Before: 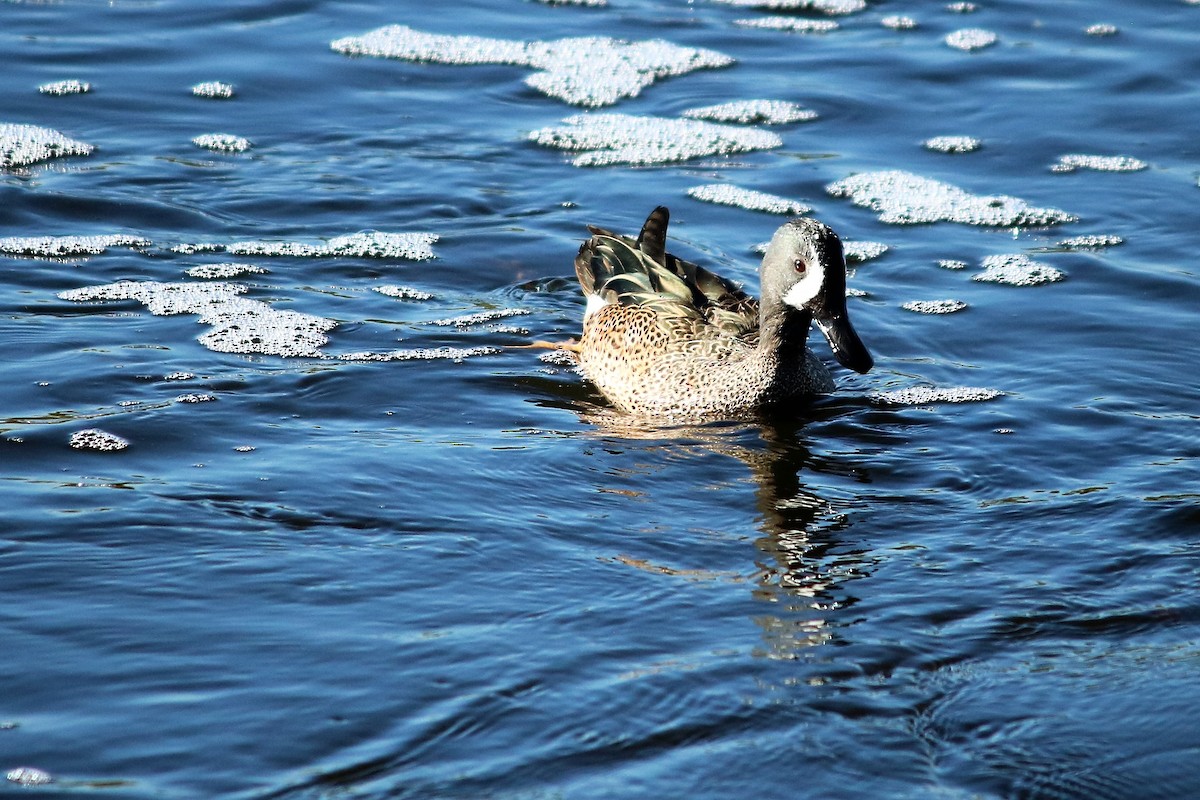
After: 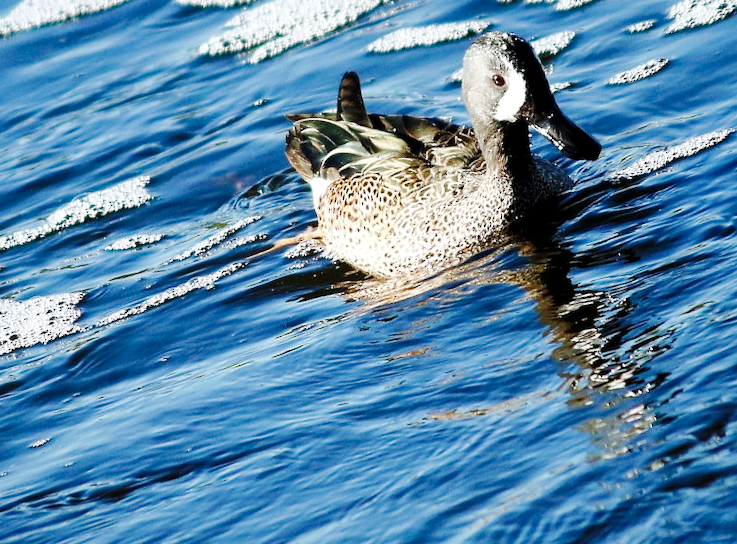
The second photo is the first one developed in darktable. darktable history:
exposure: compensate highlight preservation false
crop and rotate: angle 20.11°, left 6.776%, right 3.85%, bottom 1.059%
color balance rgb: perceptual saturation grading › global saturation 0.749%, perceptual saturation grading › highlights -31.319%, perceptual saturation grading › mid-tones 5.41%, perceptual saturation grading › shadows 18.795%
base curve: curves: ch0 [(0, 0) (0.036, 0.025) (0.121, 0.166) (0.206, 0.329) (0.605, 0.79) (1, 1)], preserve colors none
shadows and highlights: on, module defaults
local contrast: highlights 101%, shadows 100%, detail 119%, midtone range 0.2
